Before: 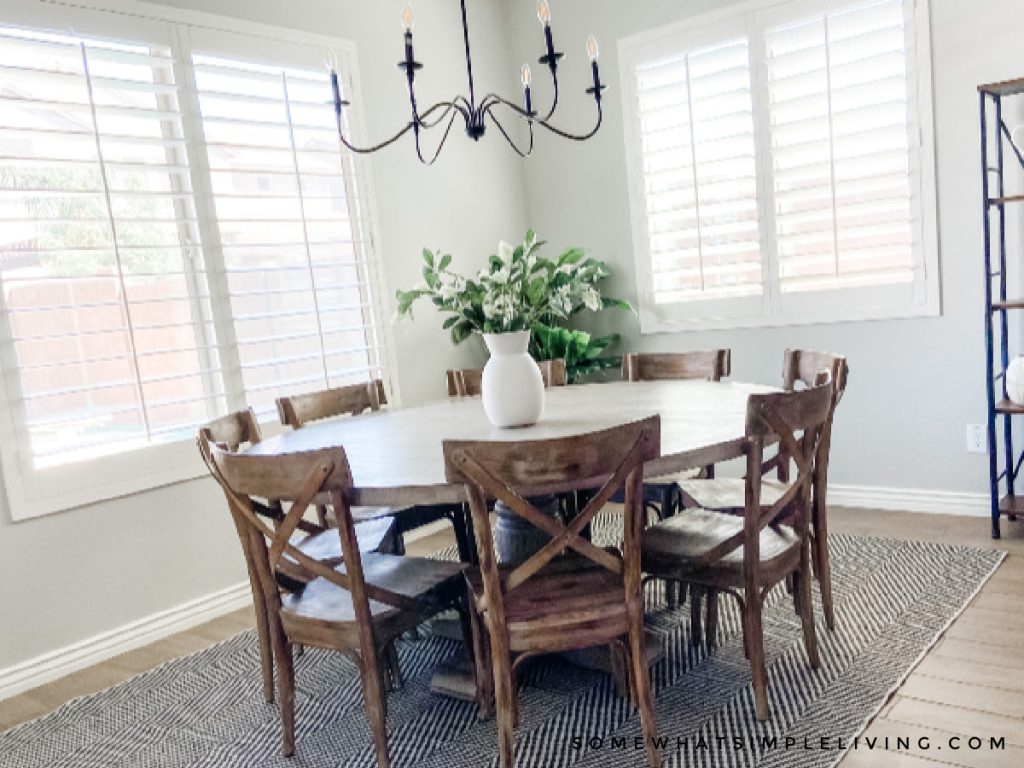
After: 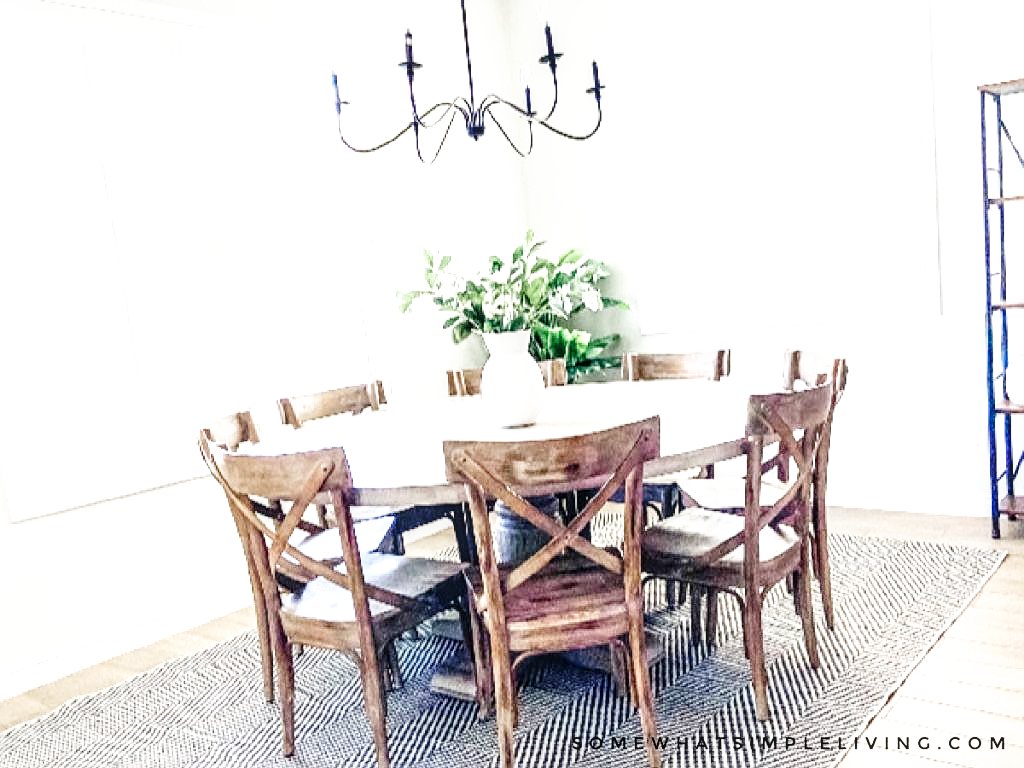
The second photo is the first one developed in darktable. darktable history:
base curve: curves: ch0 [(0, 0) (0.008, 0.007) (0.022, 0.029) (0.048, 0.089) (0.092, 0.197) (0.191, 0.399) (0.275, 0.534) (0.357, 0.65) (0.477, 0.78) (0.542, 0.833) (0.799, 0.973) (1, 1)], preserve colors none
exposure: black level correction 0, exposure 0.953 EV, compensate highlight preservation false
local contrast: on, module defaults
sharpen: on, module defaults
